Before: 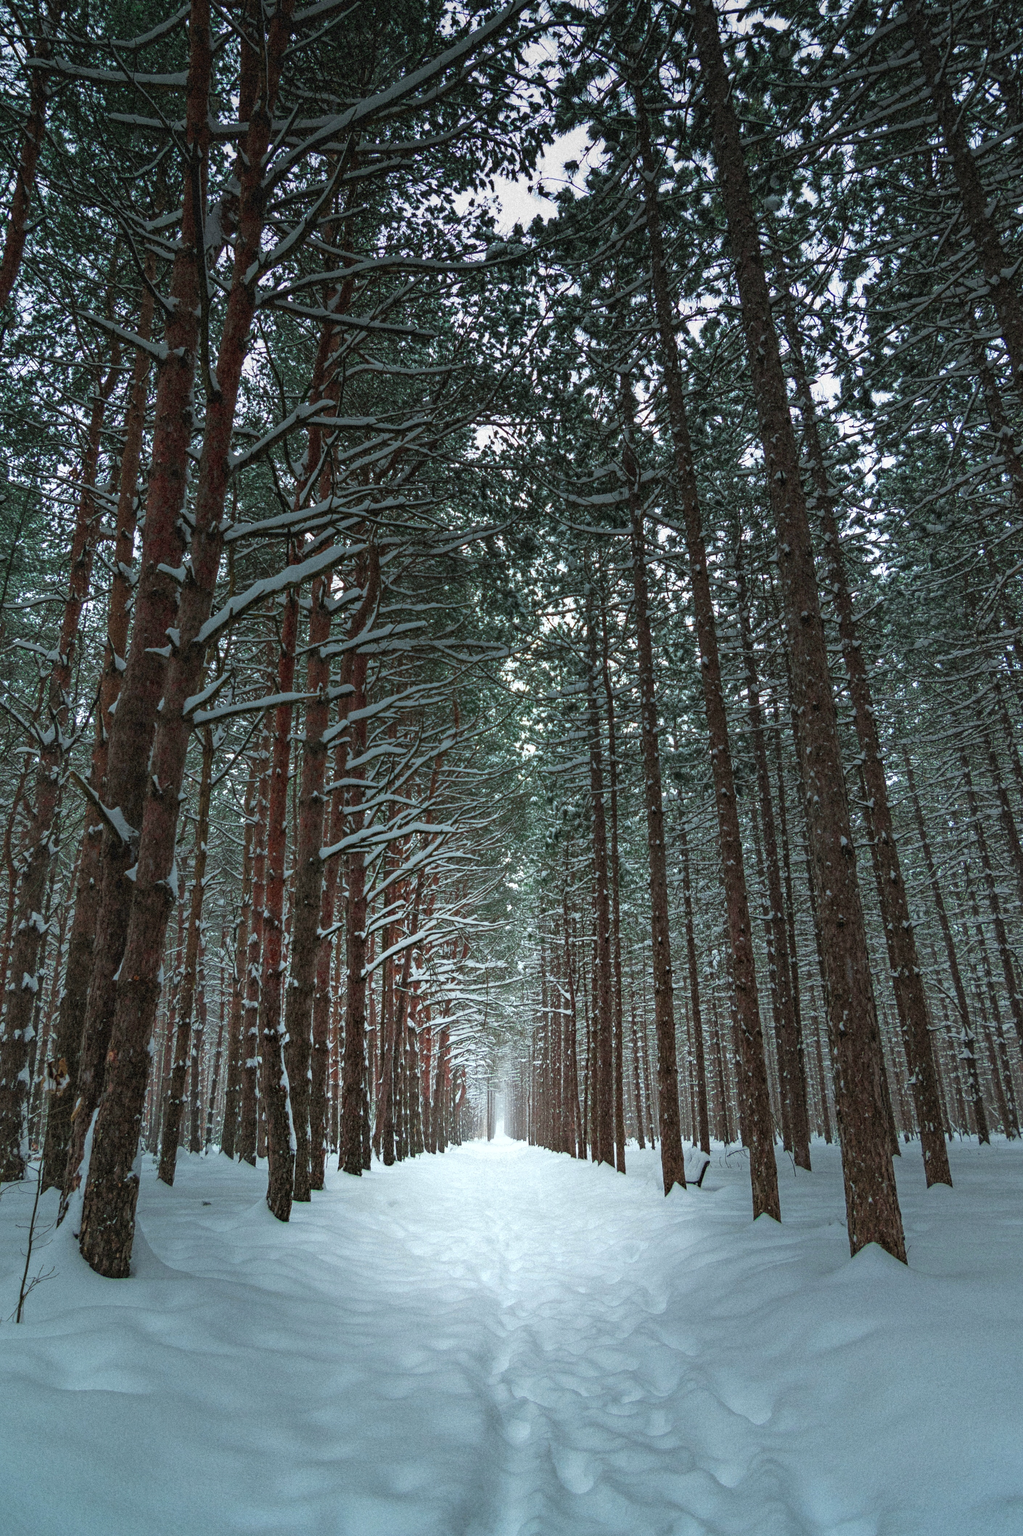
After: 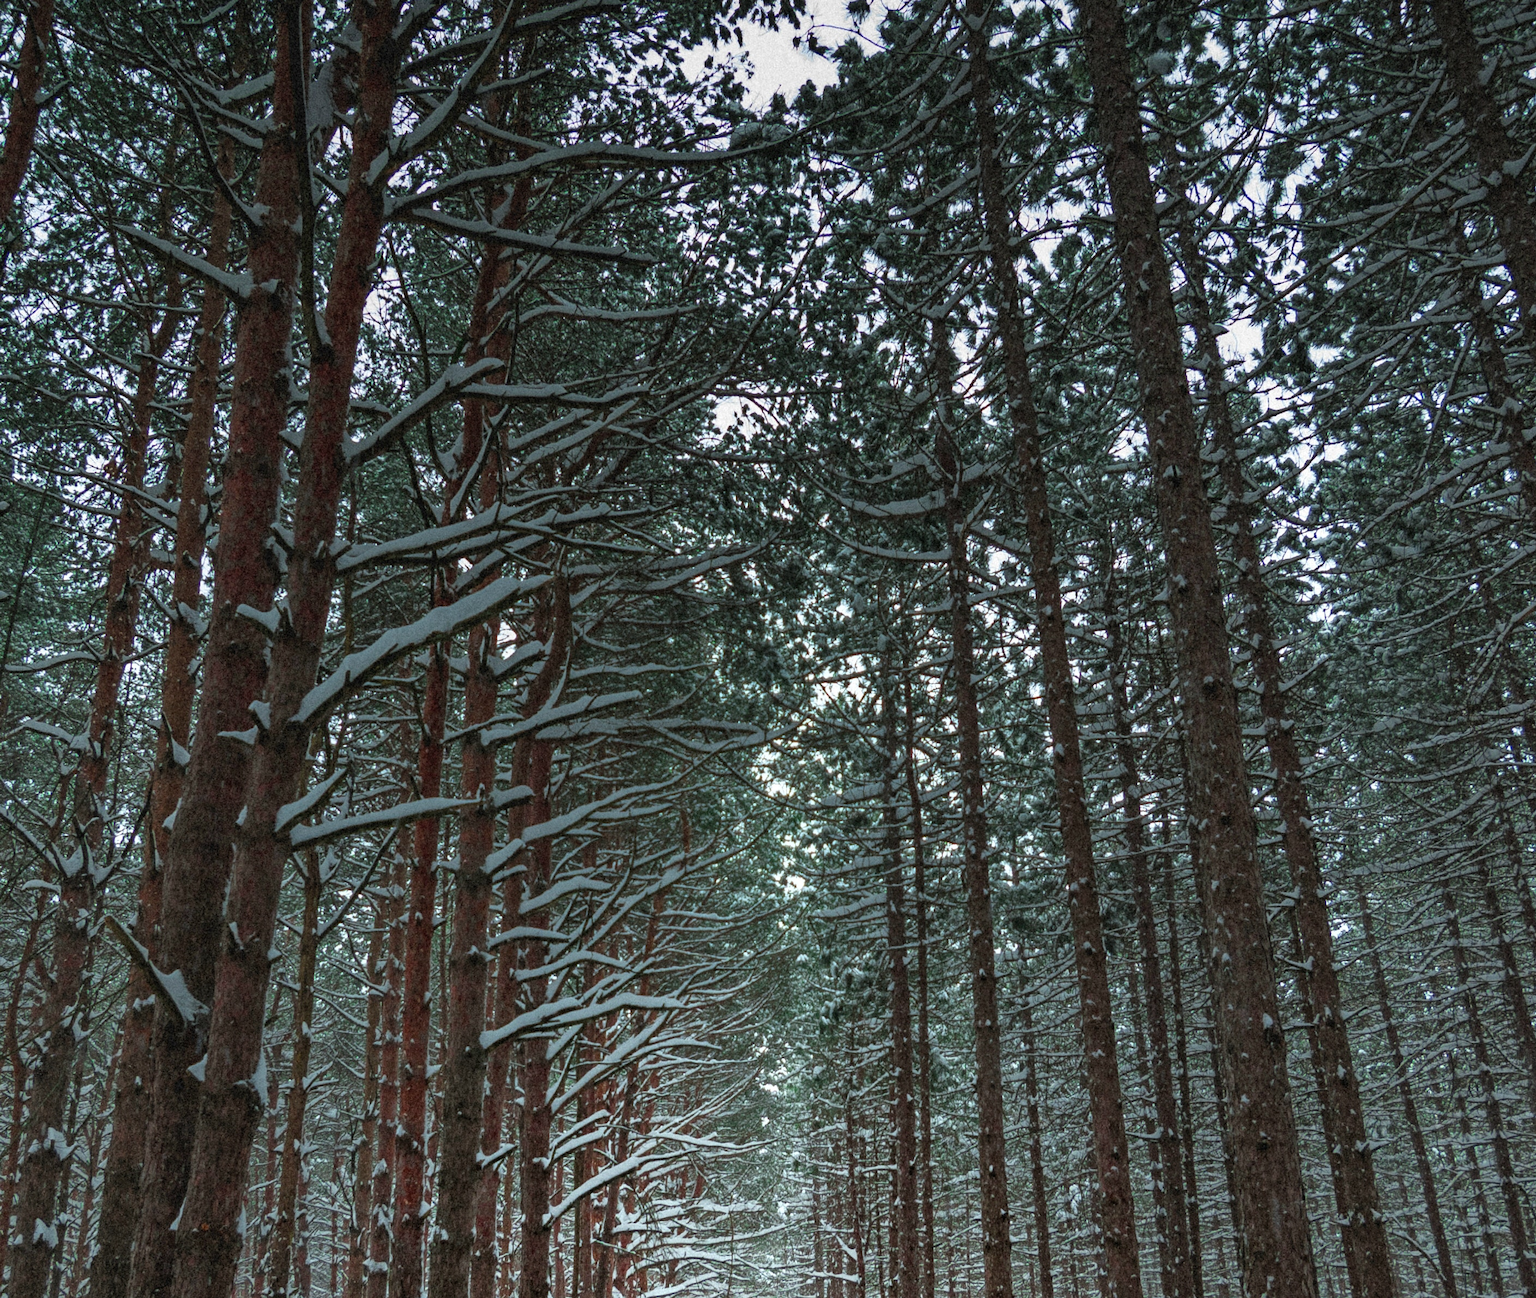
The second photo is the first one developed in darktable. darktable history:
crop and rotate: top 10.511%, bottom 33.19%
